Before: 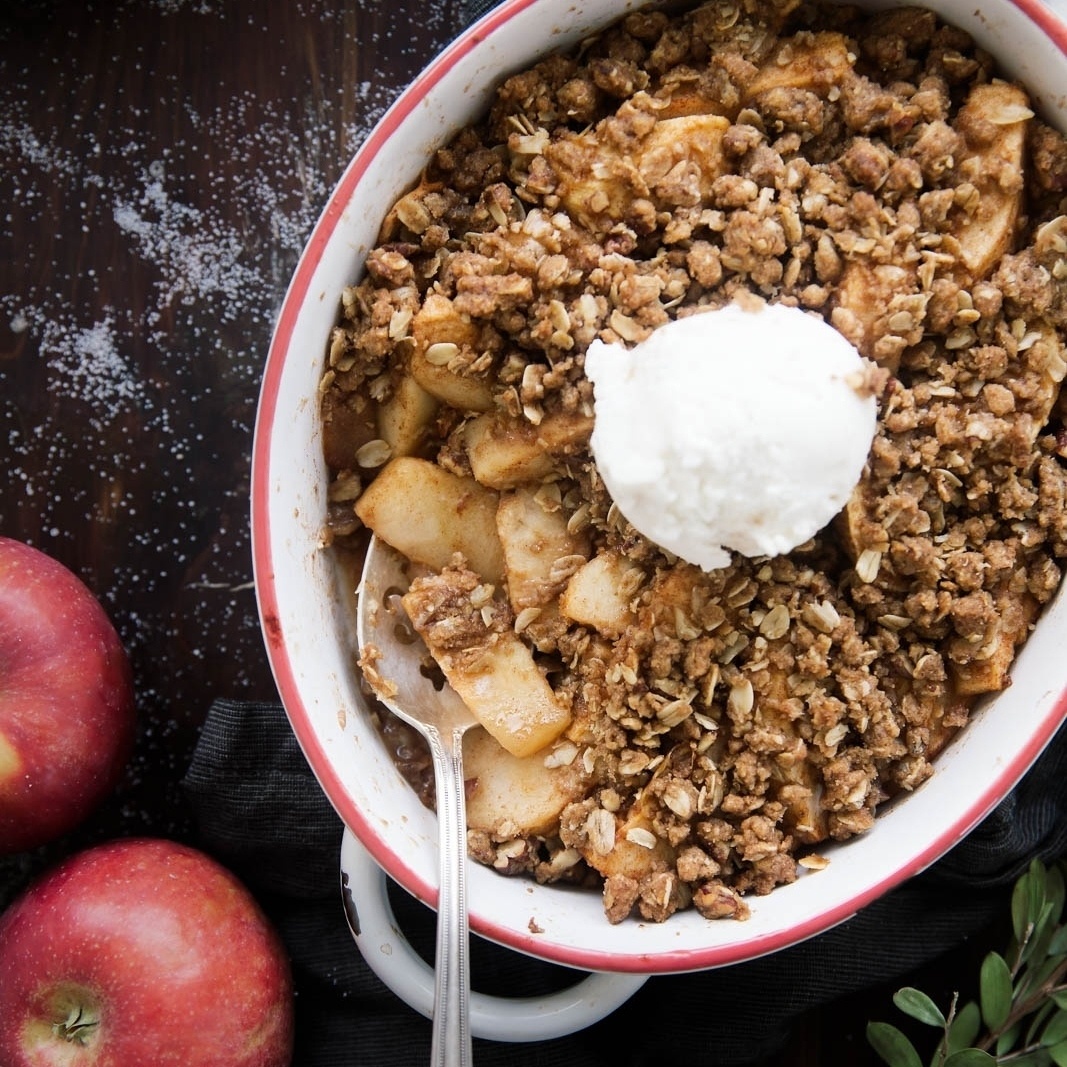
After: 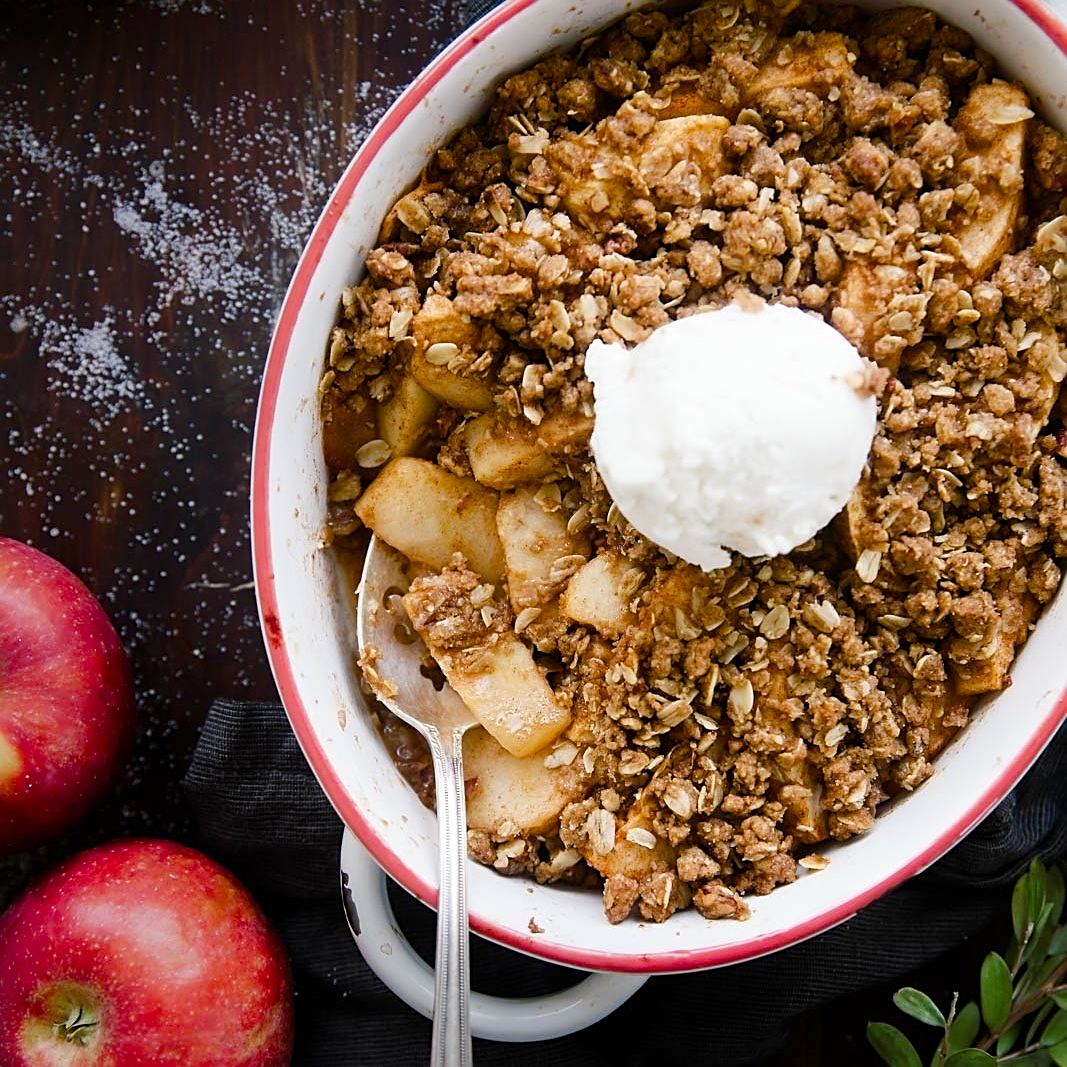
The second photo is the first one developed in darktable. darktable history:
sharpen: on, module defaults
color balance rgb: perceptual saturation grading › global saturation 20%, perceptual saturation grading › highlights -25%, perceptual saturation grading › shadows 50%
white balance: emerald 1
